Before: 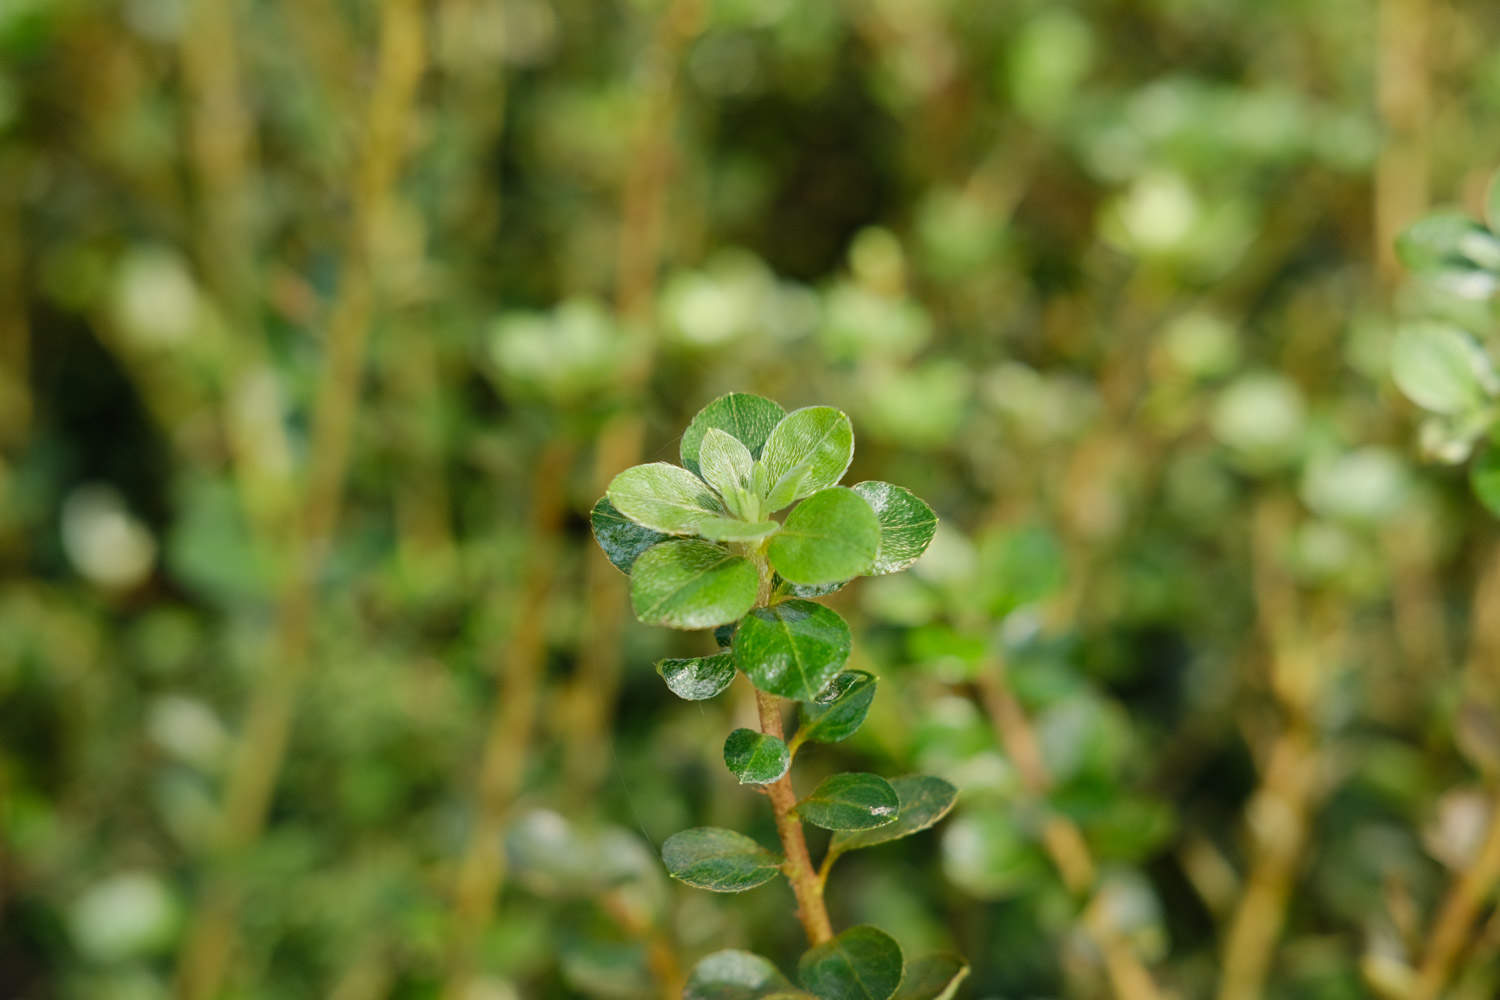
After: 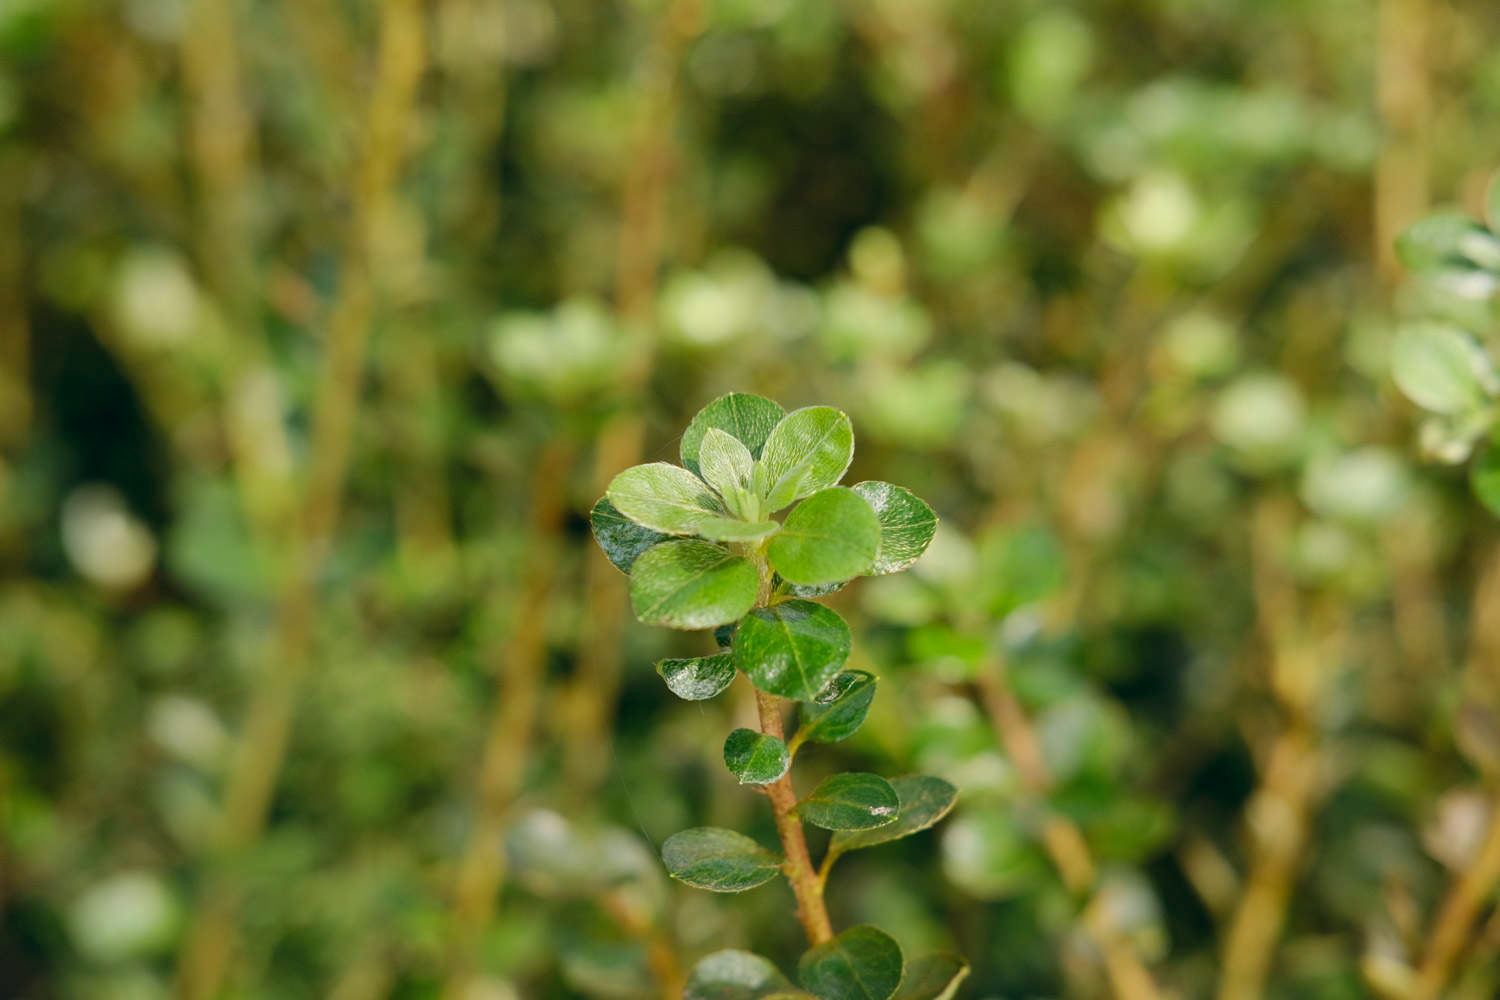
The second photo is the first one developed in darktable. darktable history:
color balance: lift [1, 0.998, 1.001, 1.002], gamma [1, 1.02, 1, 0.98], gain [1, 1.02, 1.003, 0.98]
